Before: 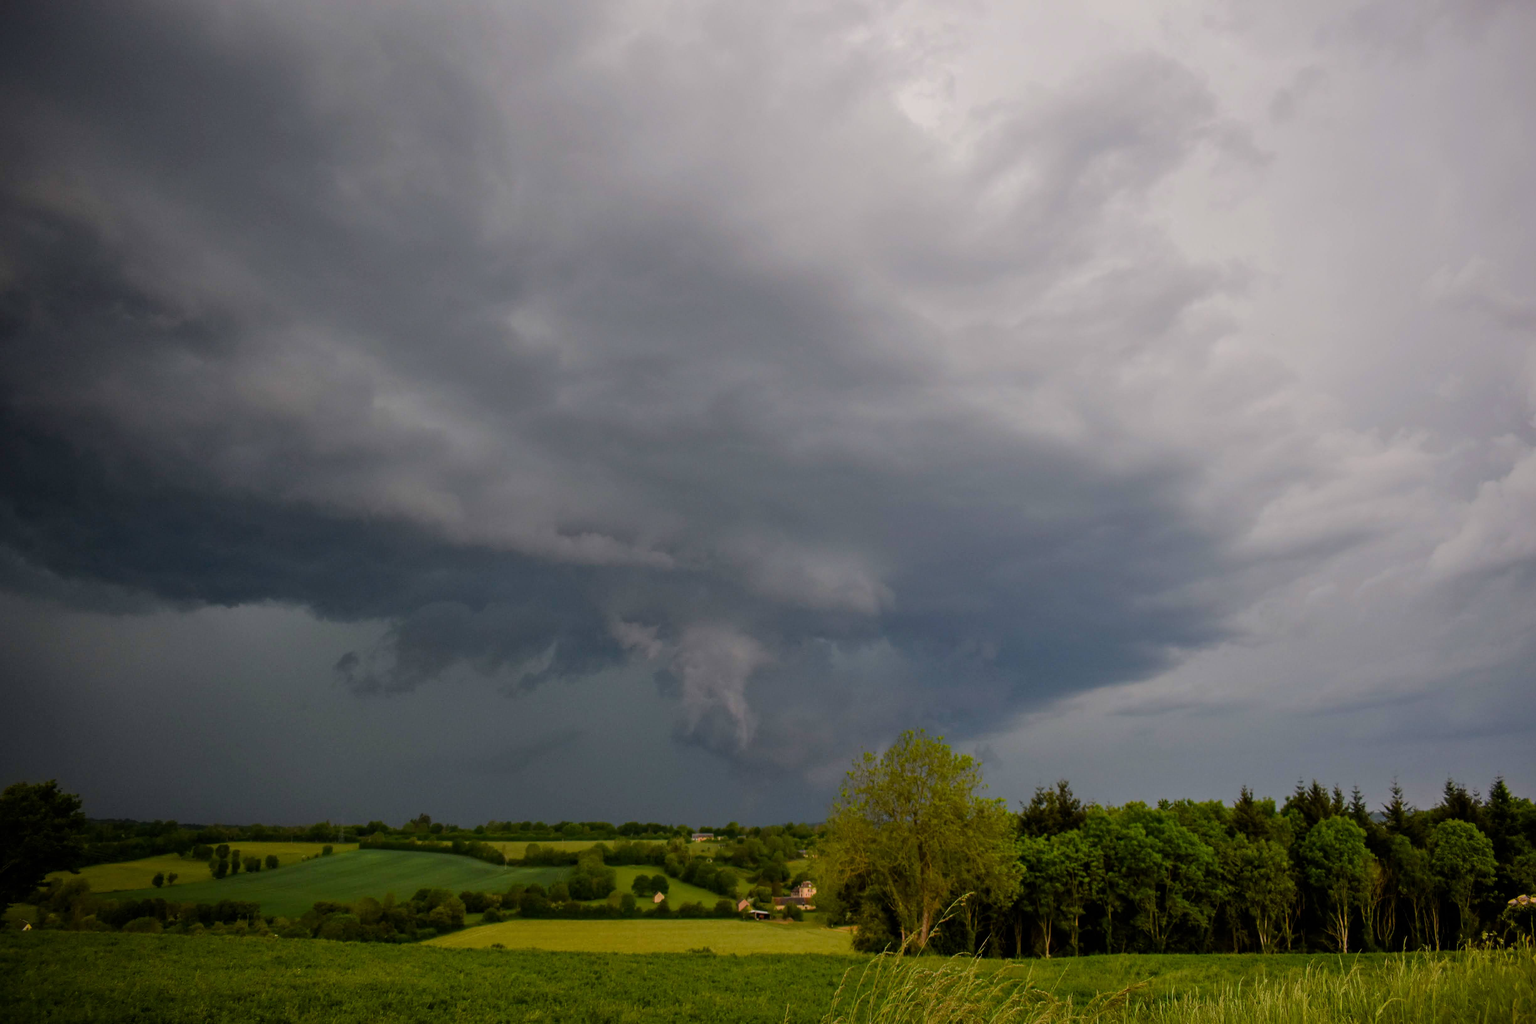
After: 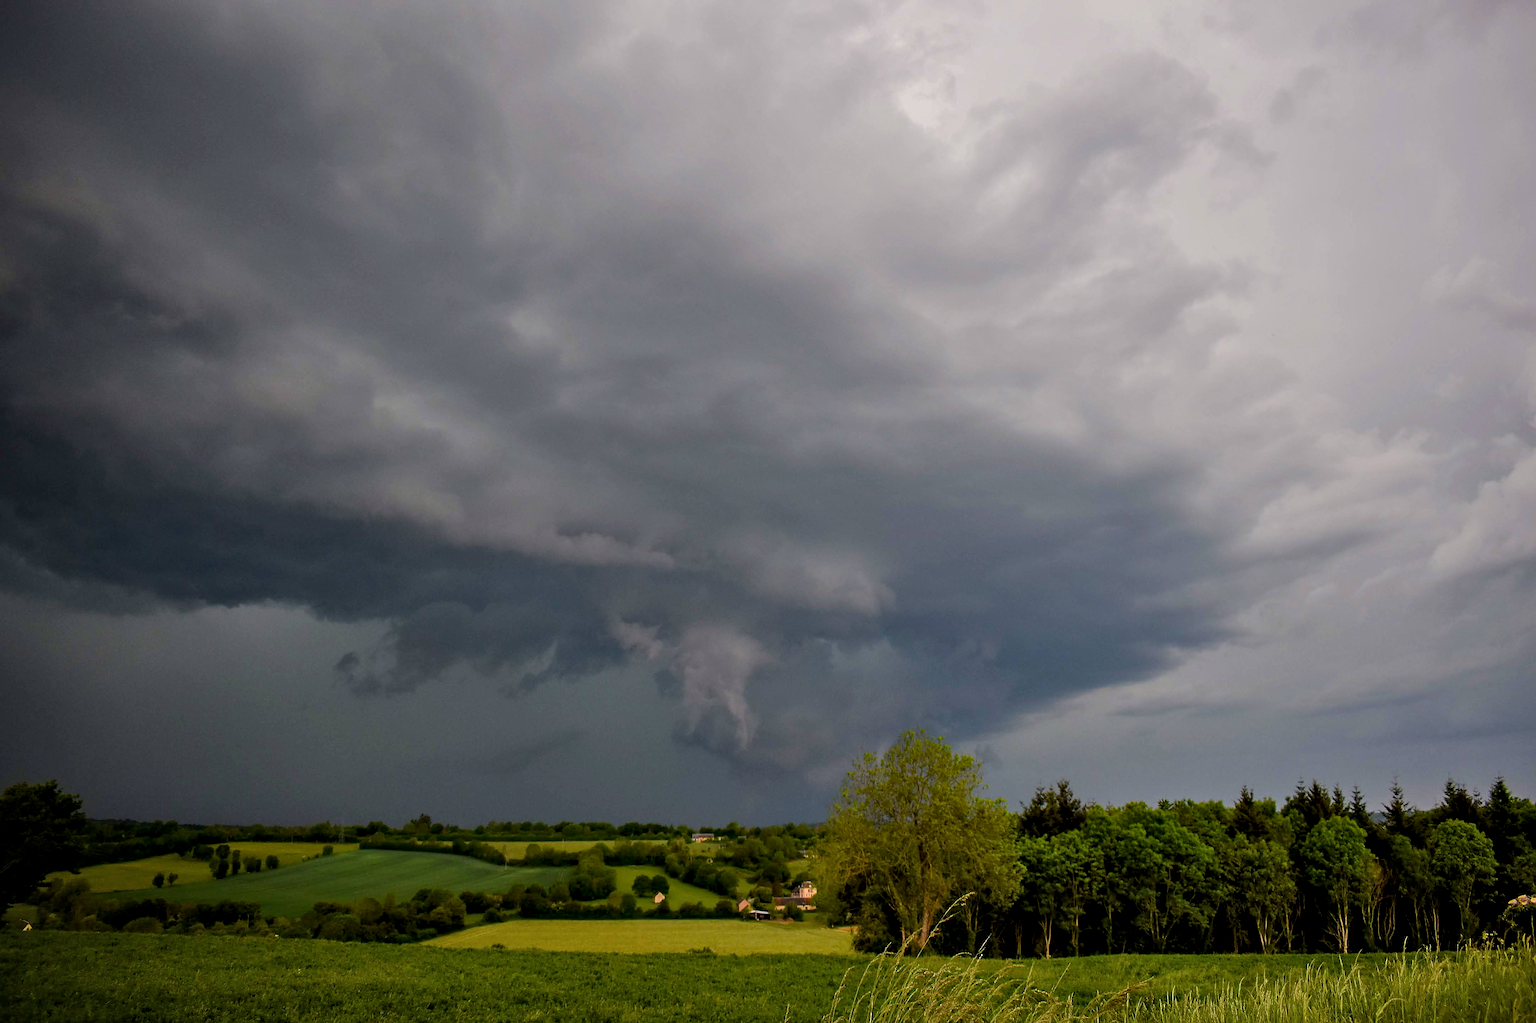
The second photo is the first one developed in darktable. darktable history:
sharpen: radius 1.393, amount 1.256, threshold 0.734
contrast equalizer: octaves 7, y [[0.6 ×6], [0.55 ×6], [0 ×6], [0 ×6], [0 ×6]], mix 0.536
